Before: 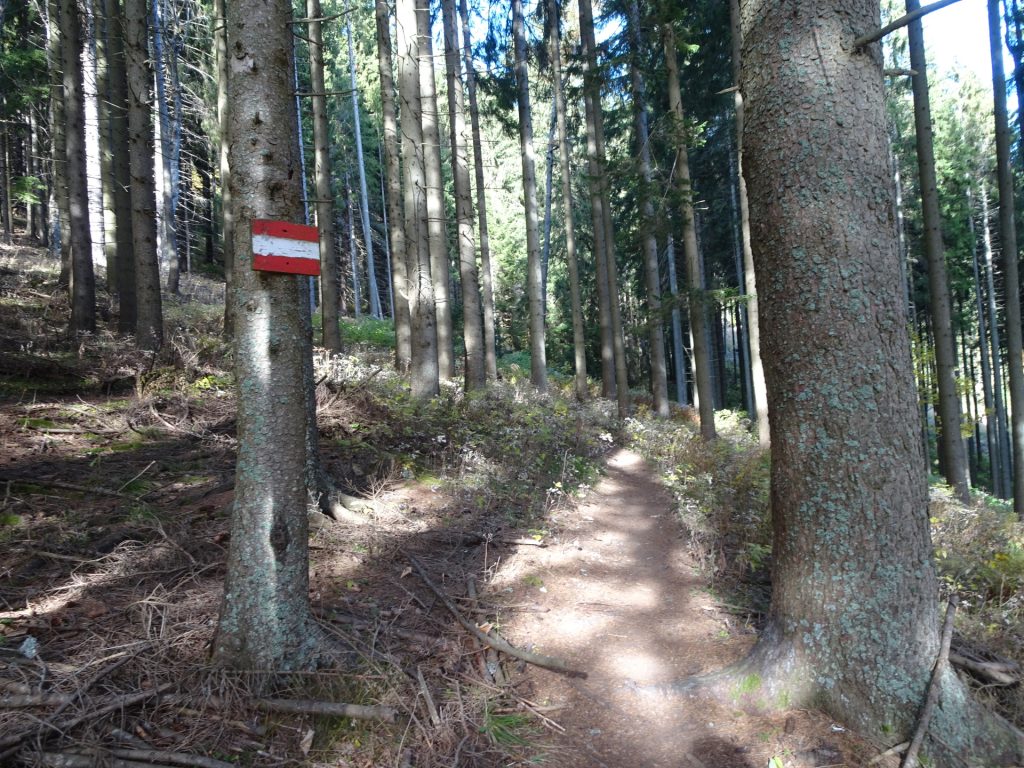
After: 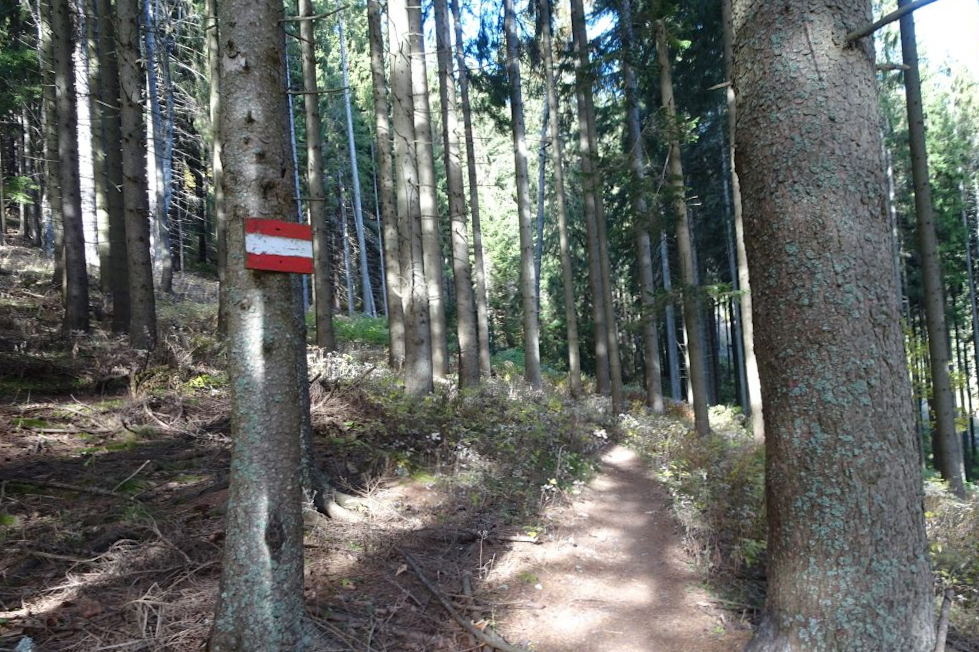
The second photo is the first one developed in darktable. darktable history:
crop and rotate: angle 0.365°, left 0.213%, right 3.348%, bottom 14.322%
